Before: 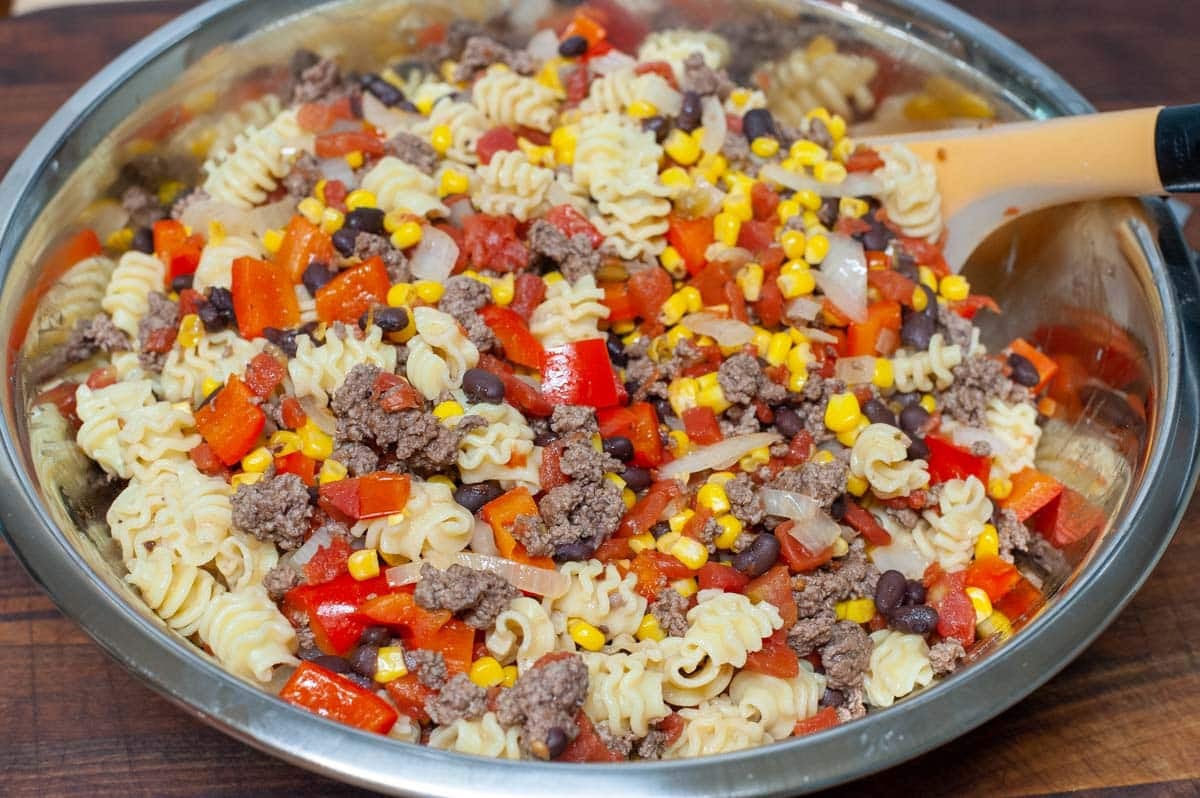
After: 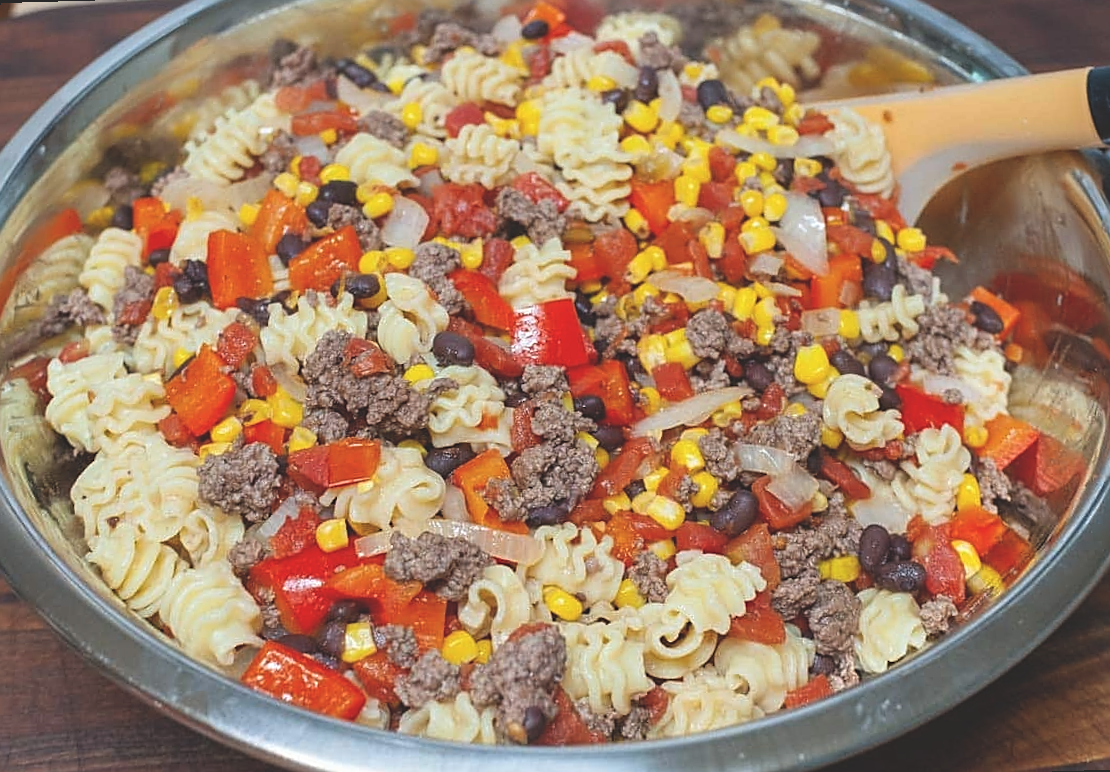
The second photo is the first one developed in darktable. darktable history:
exposure: black level correction -0.023, exposure -0.039 EV, compensate highlight preservation false
rotate and perspective: rotation -1.68°, lens shift (vertical) -0.146, crop left 0.049, crop right 0.912, crop top 0.032, crop bottom 0.96
sharpen: on, module defaults
